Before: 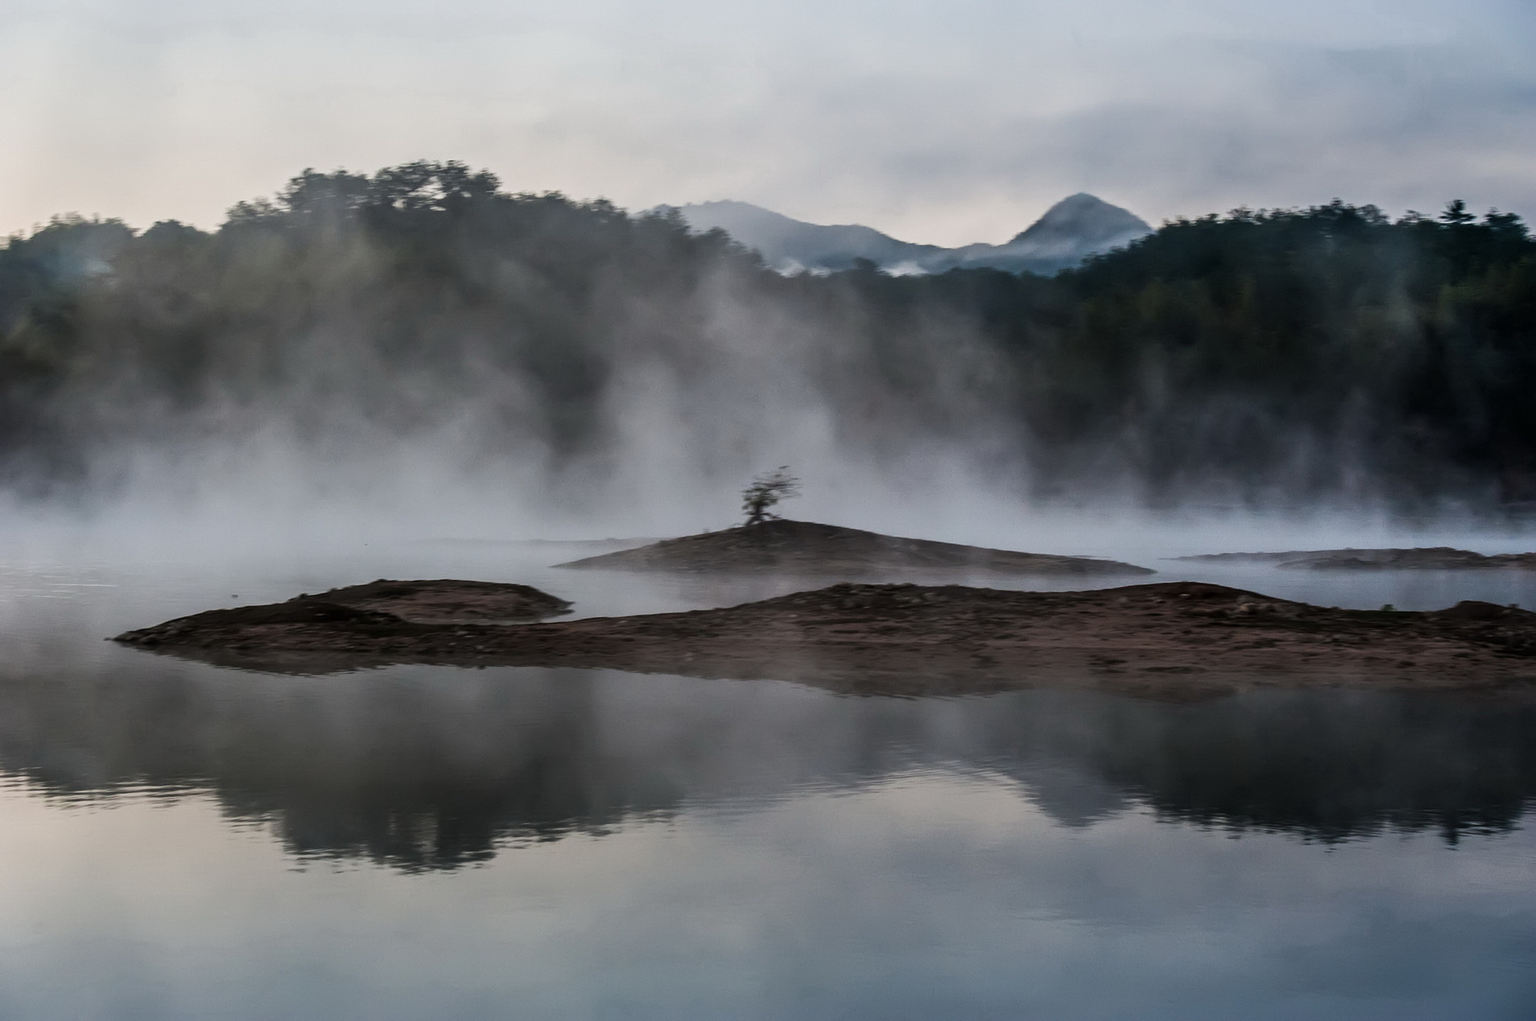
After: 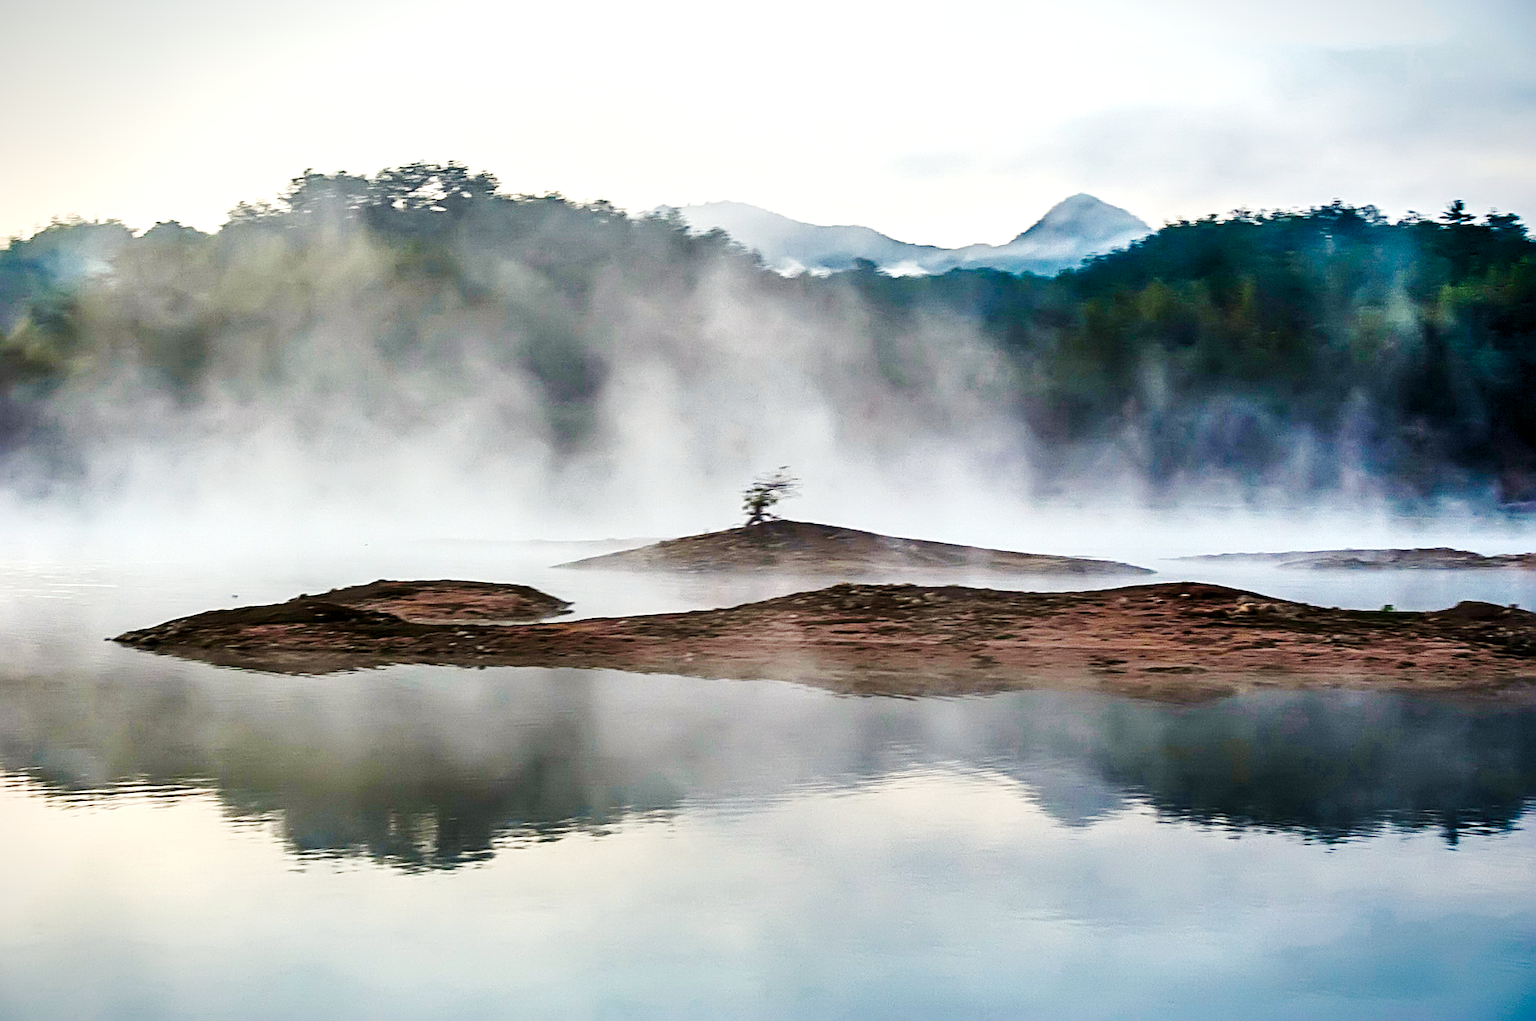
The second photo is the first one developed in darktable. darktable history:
sharpen: radius 2.704, amount 0.659
vignetting: fall-off start 100.97%, saturation 0.368, width/height ratio 1.307
shadows and highlights: shadows 47.86, highlights -41.33, soften with gaussian
exposure: black level correction 0.001, exposure 1.398 EV, compensate highlight preservation false
color balance rgb: highlights gain › luminance 5.643%, highlights gain › chroma 2.614%, highlights gain › hue 89.92°, linear chroma grading › global chroma 15.064%, perceptual saturation grading › global saturation 20%, perceptual saturation grading › highlights 2.345%, perceptual saturation grading › shadows 50.221%, global vibrance 14.253%
tone curve: curves: ch0 [(0, 0) (0.11, 0.081) (0.256, 0.259) (0.398, 0.475) (0.498, 0.611) (0.65, 0.757) (0.835, 0.883) (1, 0.961)]; ch1 [(0, 0) (0.346, 0.307) (0.408, 0.369) (0.453, 0.457) (0.482, 0.479) (0.502, 0.498) (0.521, 0.51) (0.553, 0.554) (0.618, 0.65) (0.693, 0.727) (1, 1)]; ch2 [(0, 0) (0.358, 0.362) (0.434, 0.46) (0.485, 0.494) (0.5, 0.494) (0.511, 0.508) (0.537, 0.55) (0.579, 0.599) (0.621, 0.693) (1, 1)], preserve colors none
